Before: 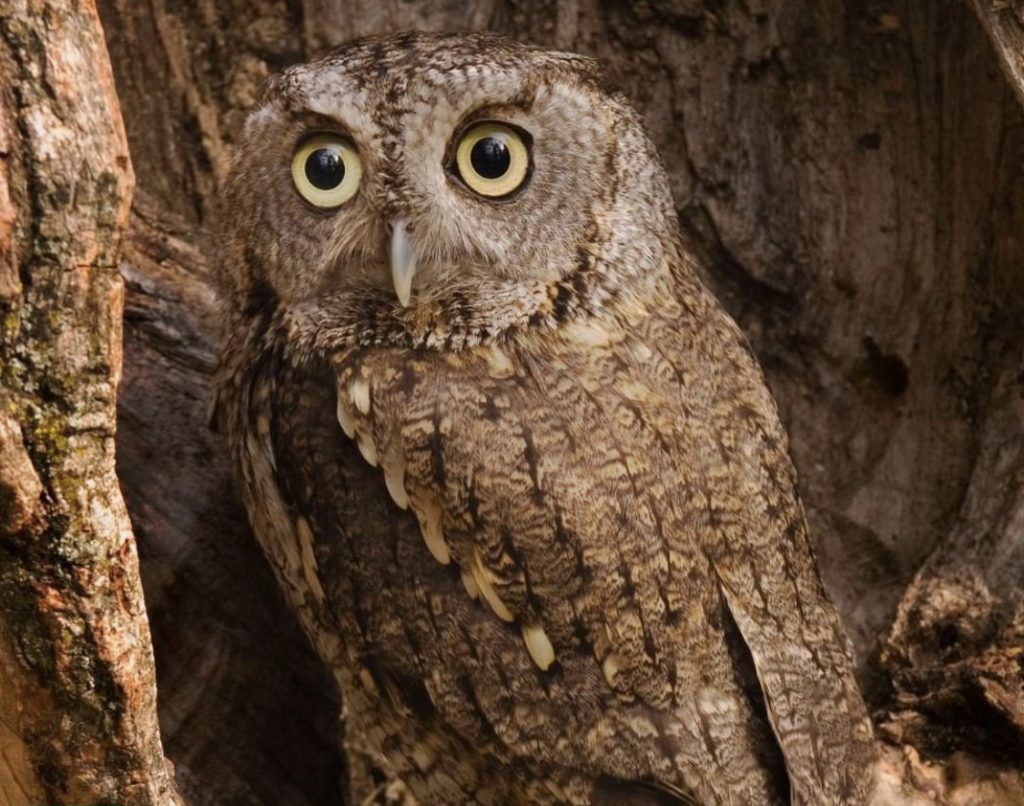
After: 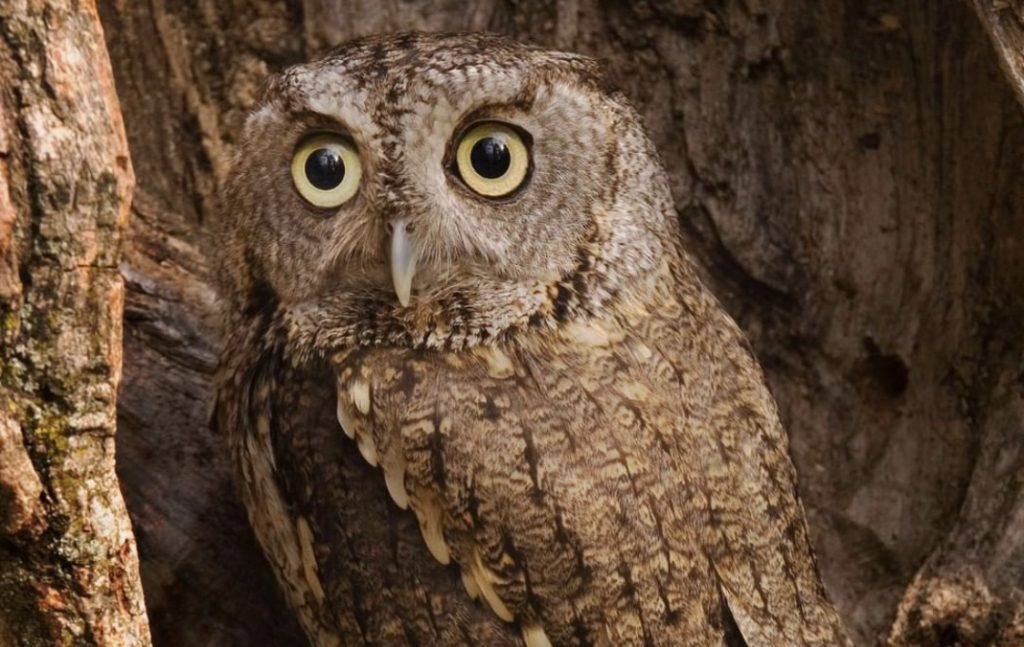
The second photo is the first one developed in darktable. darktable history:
crop: bottom 19.703%
